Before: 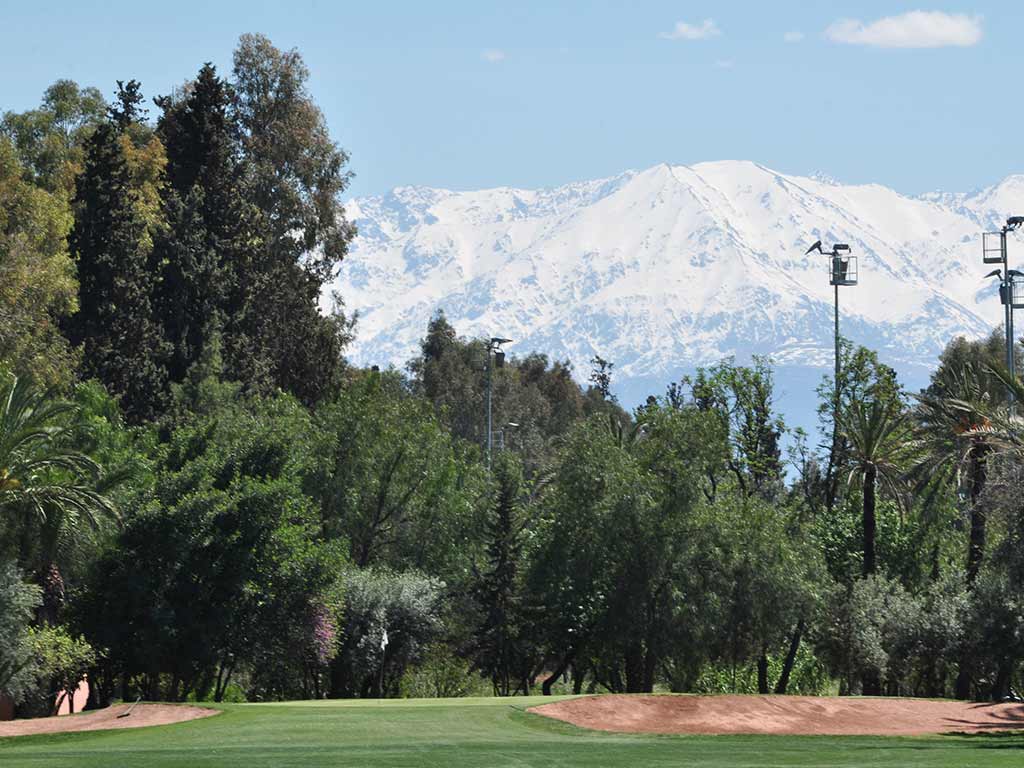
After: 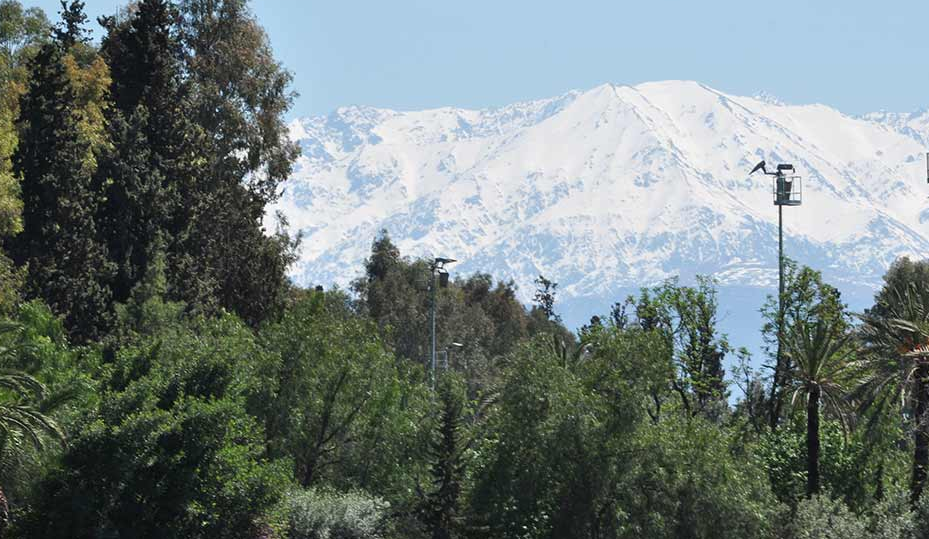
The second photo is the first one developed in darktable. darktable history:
crop: left 5.522%, top 10.45%, right 3.662%, bottom 19.337%
